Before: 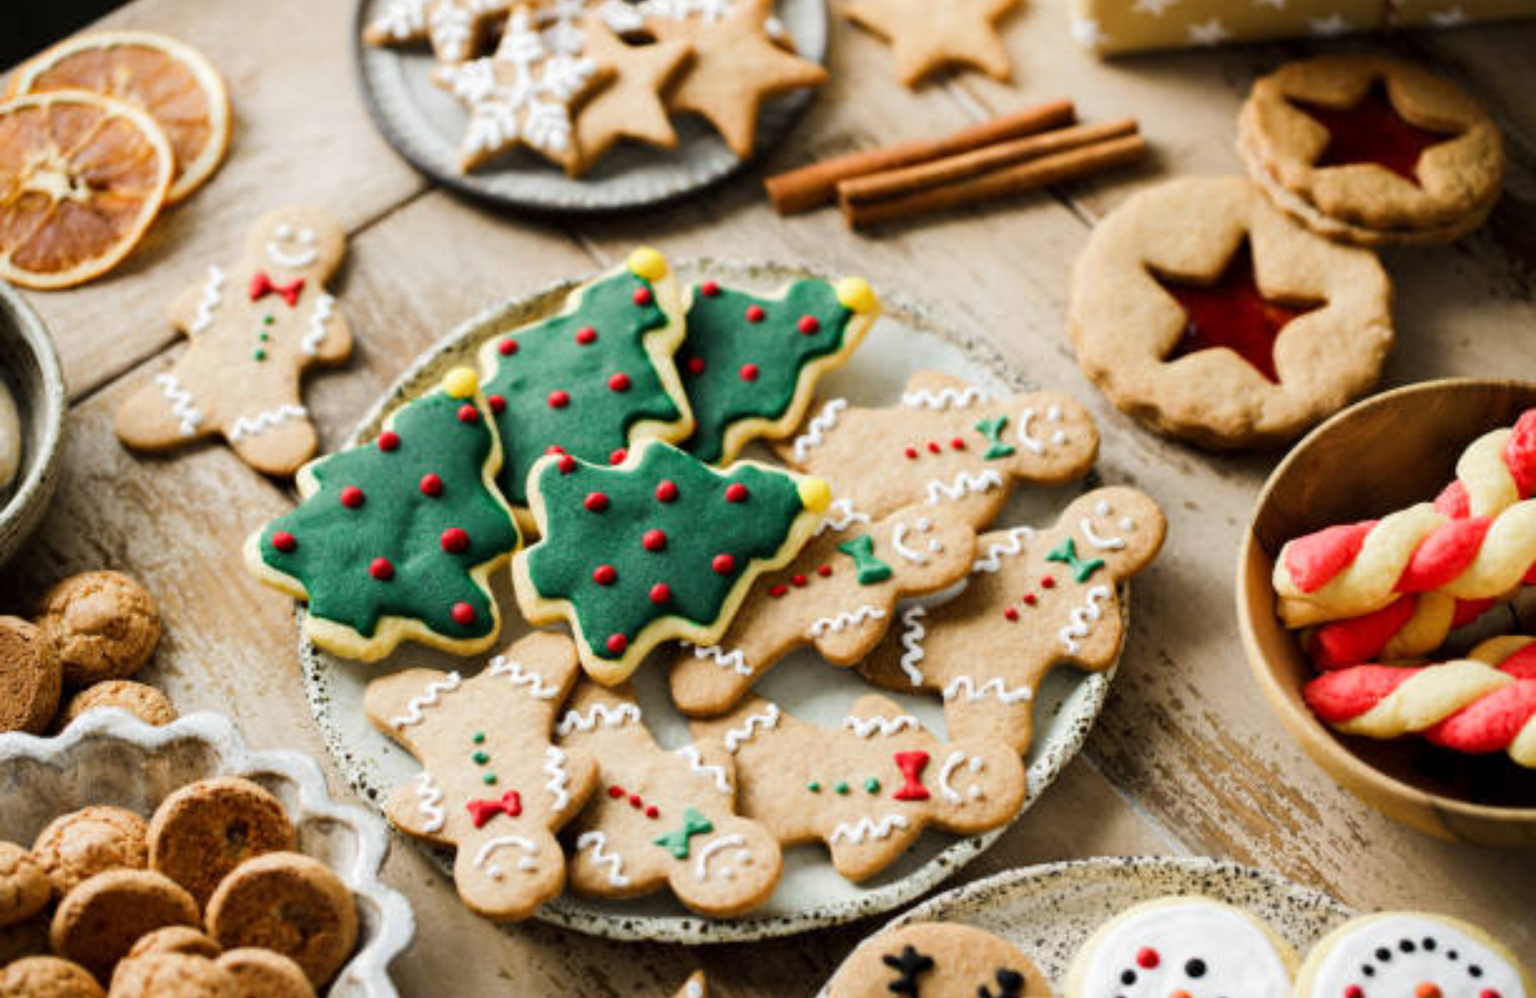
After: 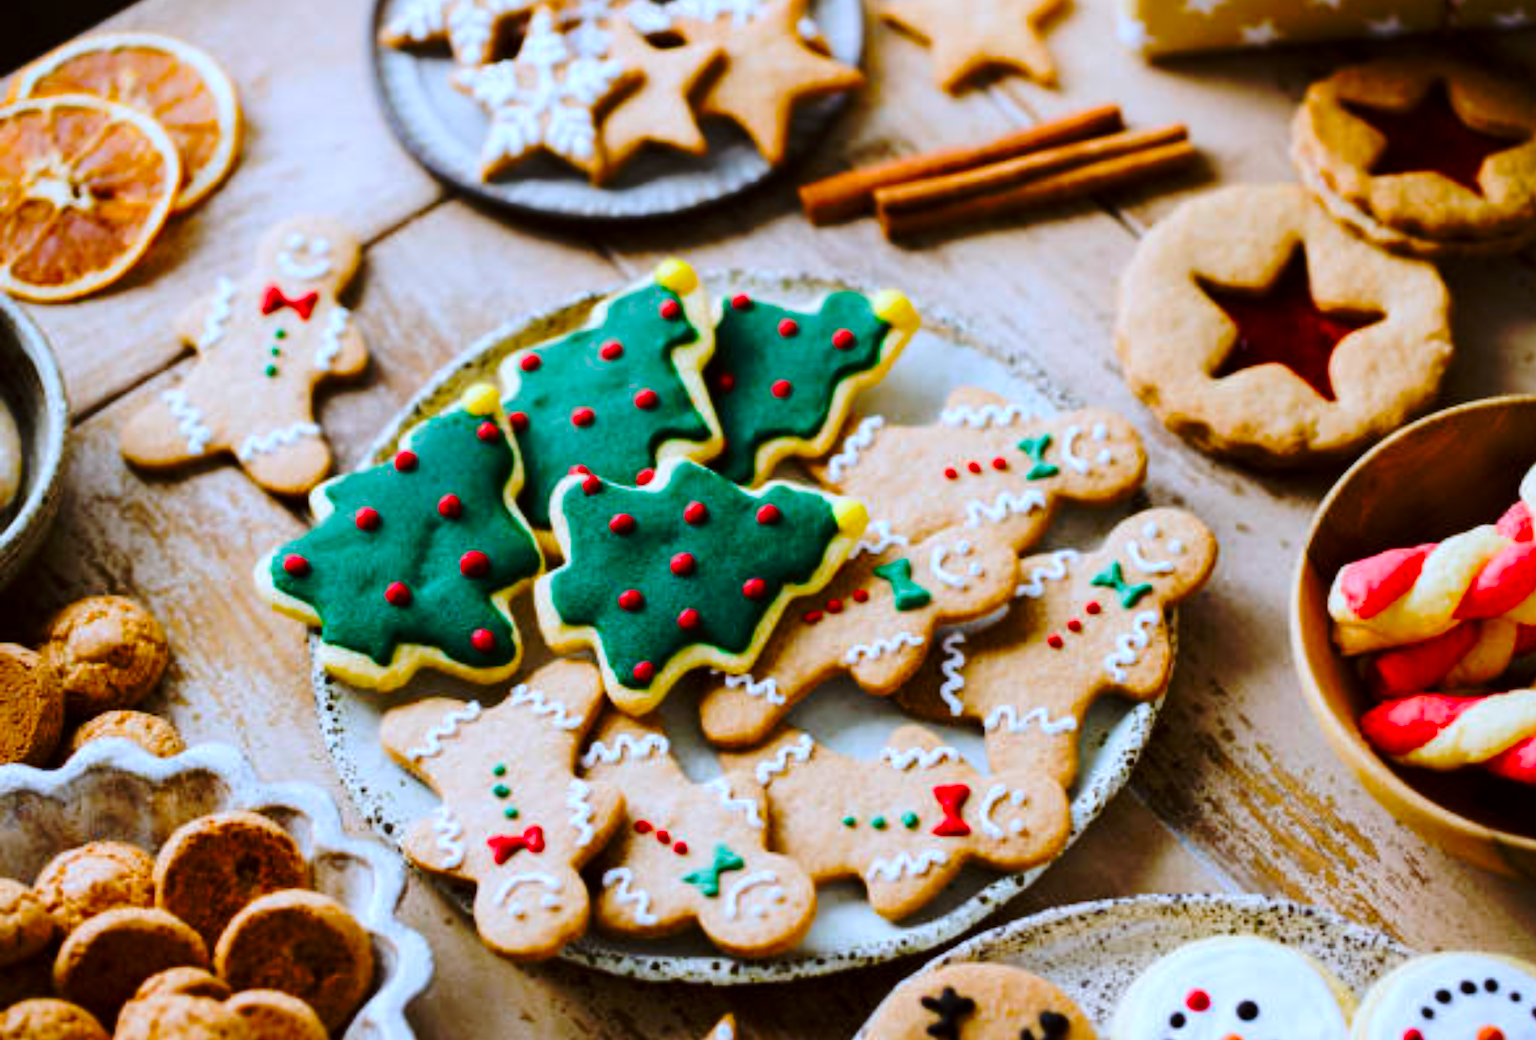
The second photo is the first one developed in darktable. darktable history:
crop: right 4.126%, bottom 0.031%
white balance: red 1.05, blue 1.072
color balance rgb: linear chroma grading › global chroma 15%, perceptual saturation grading › global saturation 30%
exposure: exposure -0.041 EV, compensate highlight preservation false
color calibration: illuminant F (fluorescent), F source F9 (Cool White Deluxe 4150 K) – high CRI, x 0.374, y 0.373, temperature 4158.34 K
base curve: curves: ch0 [(0, 0) (0.073, 0.04) (0.157, 0.139) (0.492, 0.492) (0.758, 0.758) (1, 1)], preserve colors none
color correction: highlights a* -2.73, highlights b* -2.09, shadows a* 2.41, shadows b* 2.73
